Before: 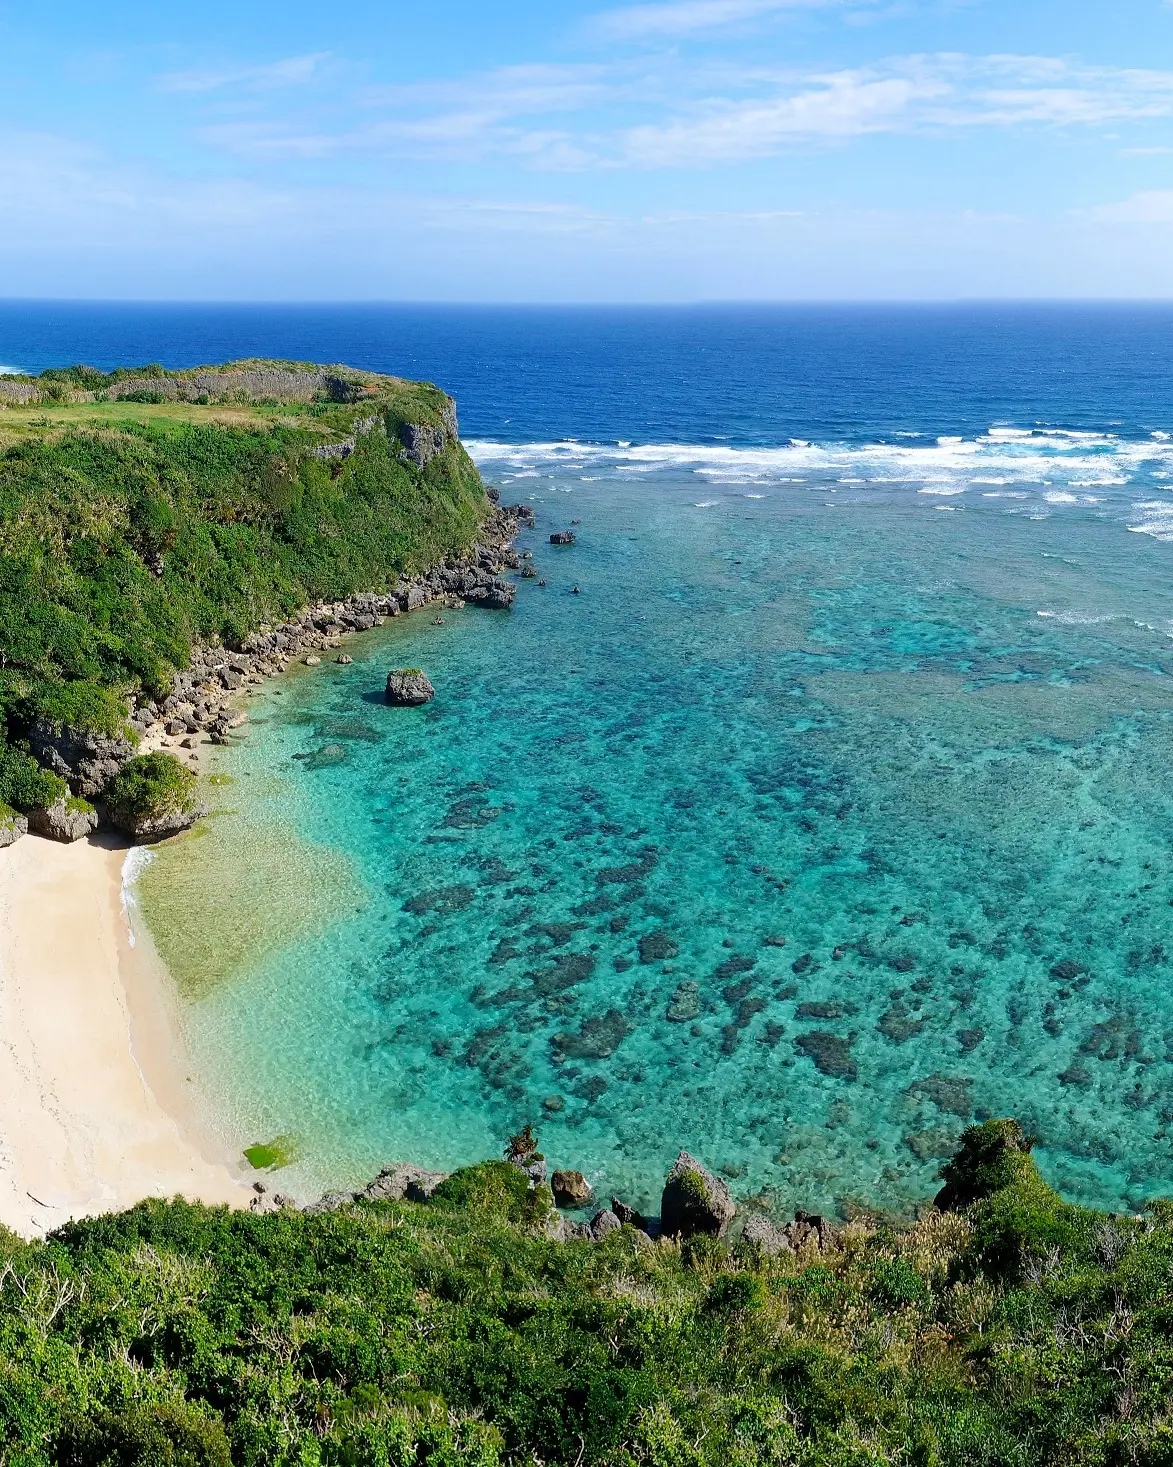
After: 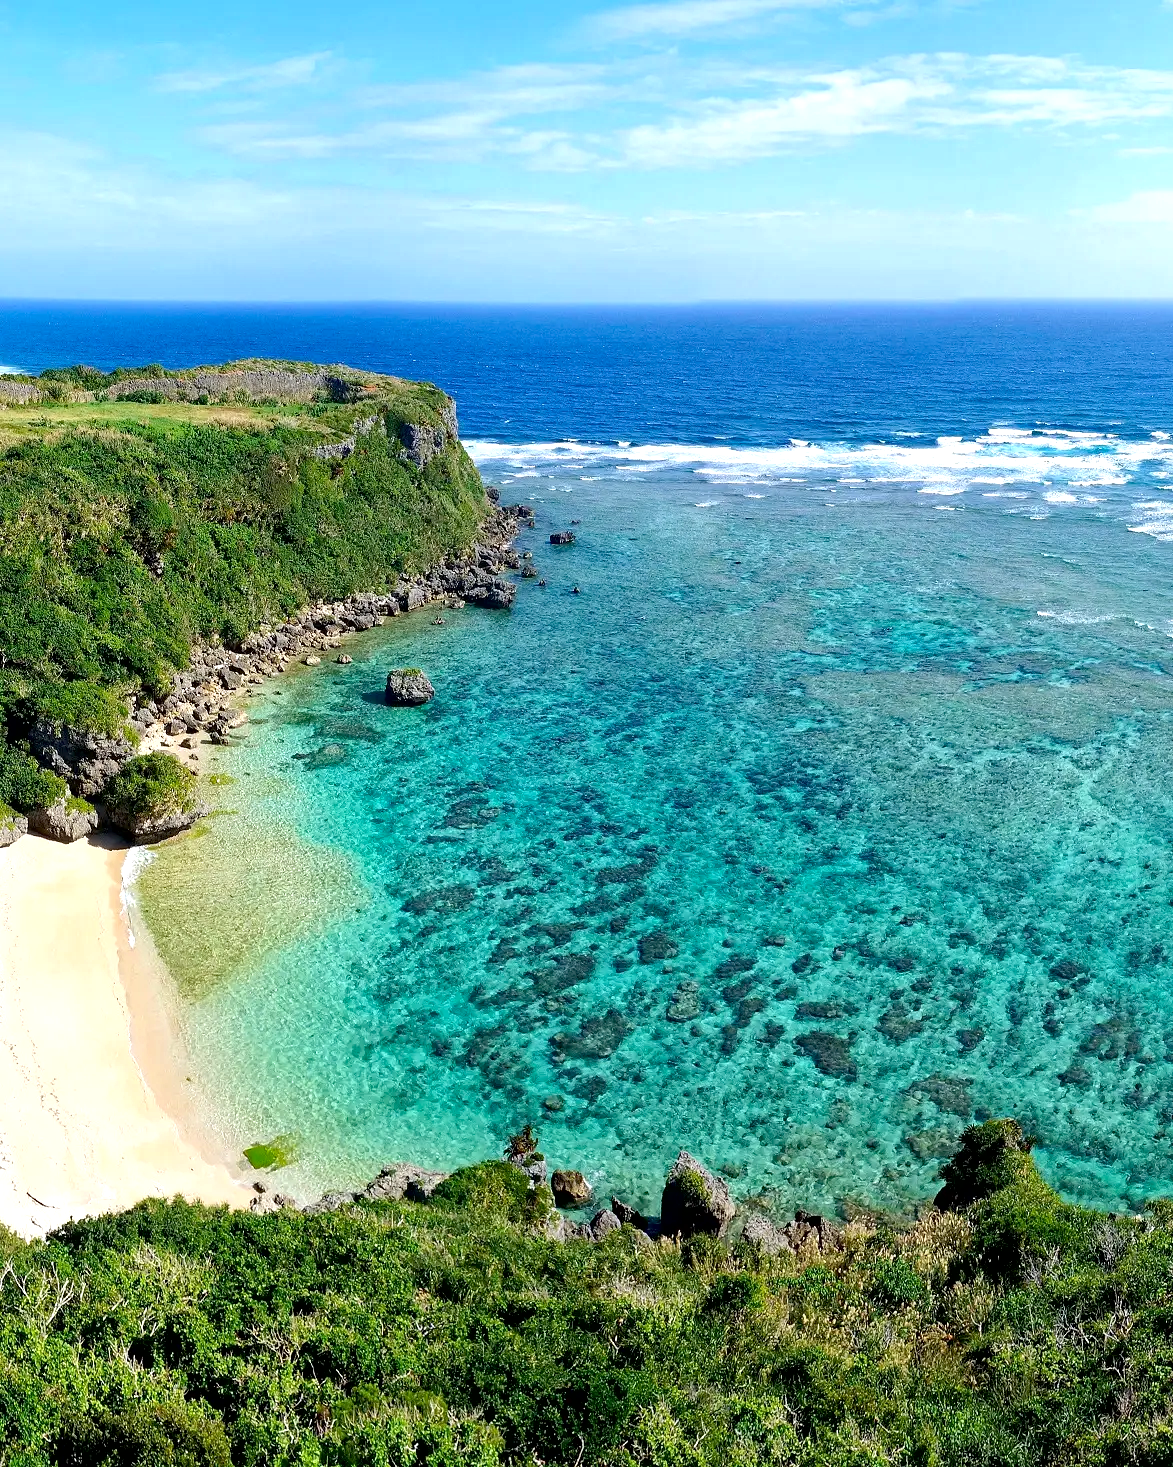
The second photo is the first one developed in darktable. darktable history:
local contrast: mode bilateral grid, contrast 19, coarseness 50, detail 130%, midtone range 0.2
haze removal: adaptive false
exposure: black level correction 0.003, exposure 0.389 EV, compensate exposure bias true, compensate highlight preservation false
